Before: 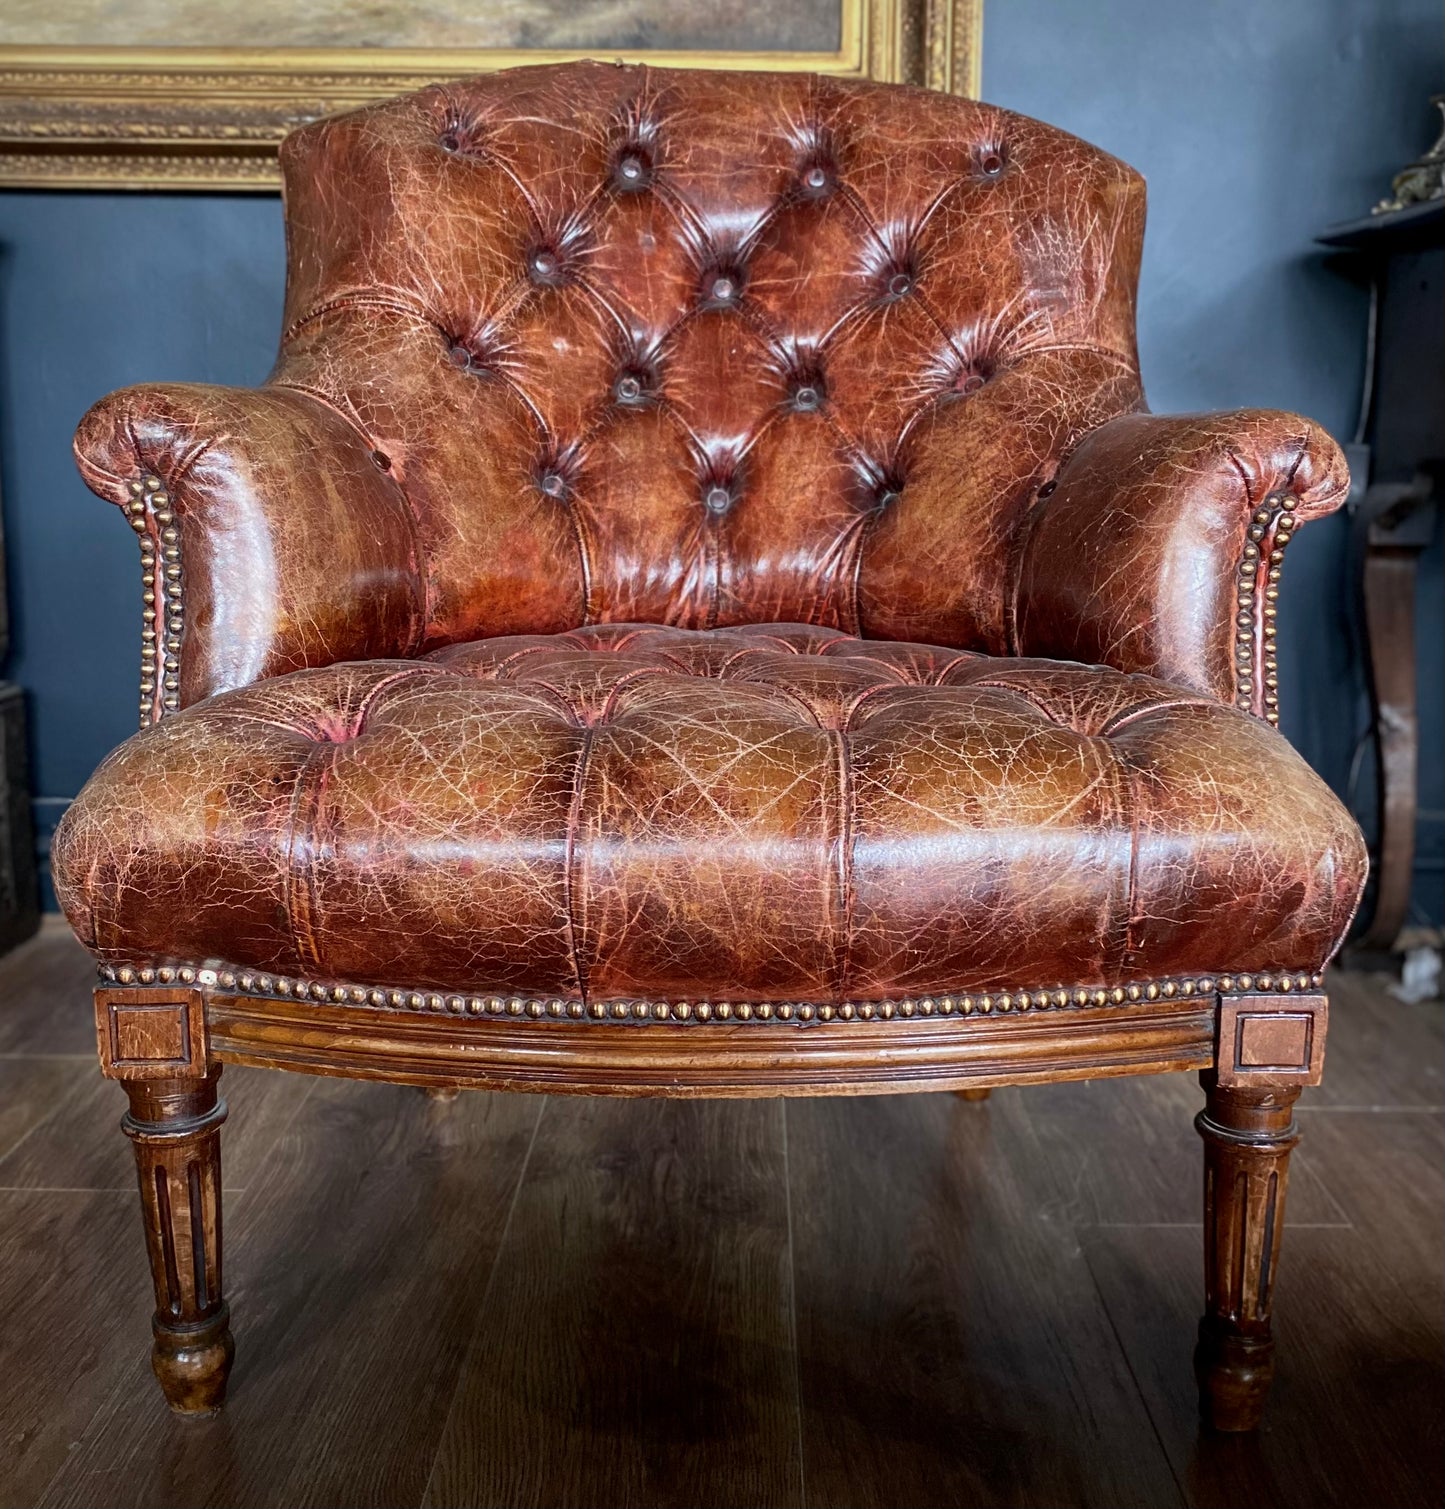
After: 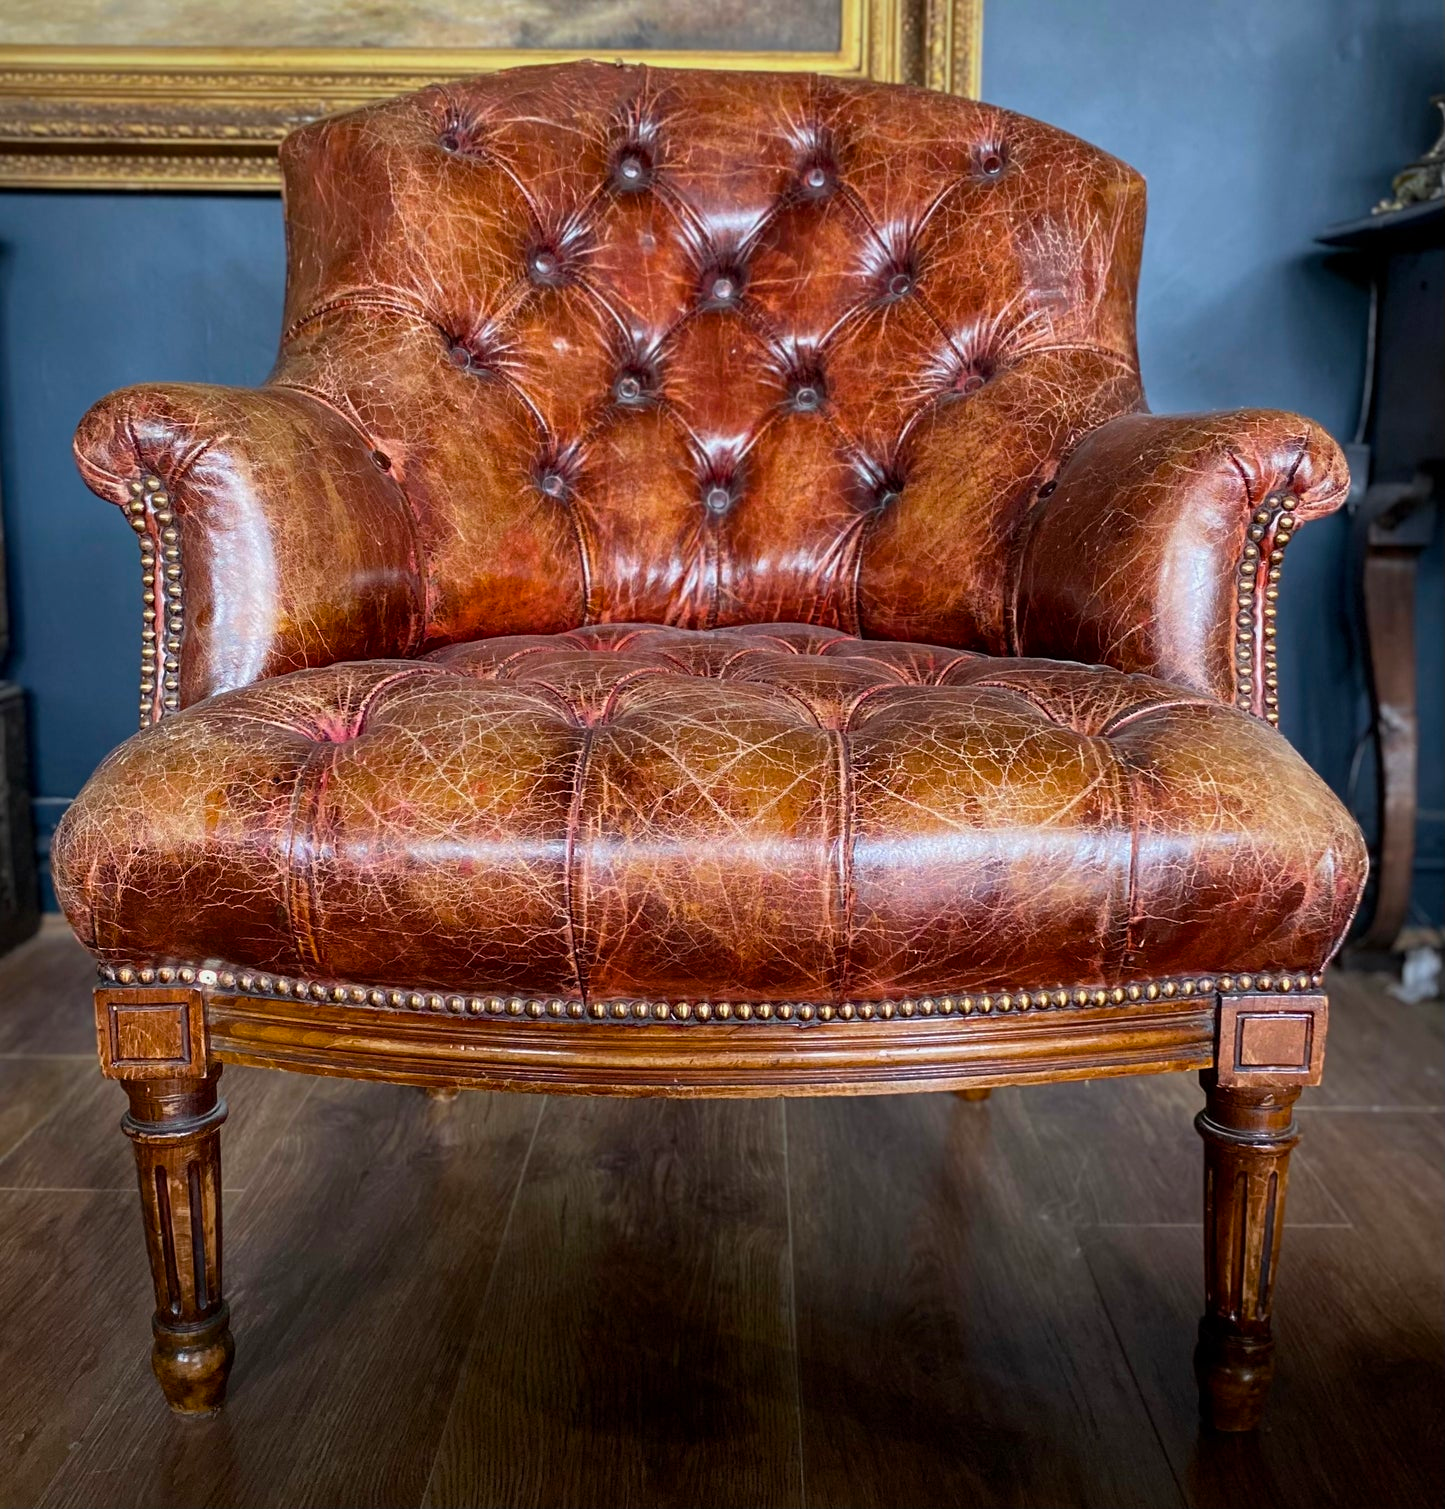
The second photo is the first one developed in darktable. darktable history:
color balance rgb: power › hue 328.65°, perceptual saturation grading › global saturation 25.718%, global vibrance 9.924%
